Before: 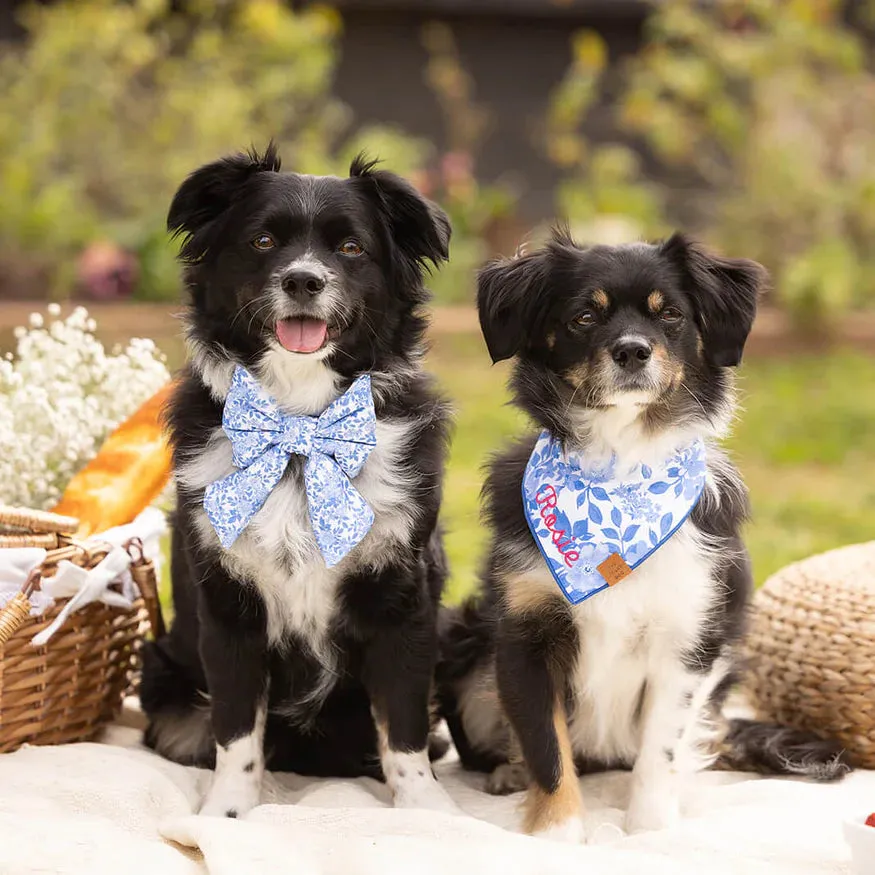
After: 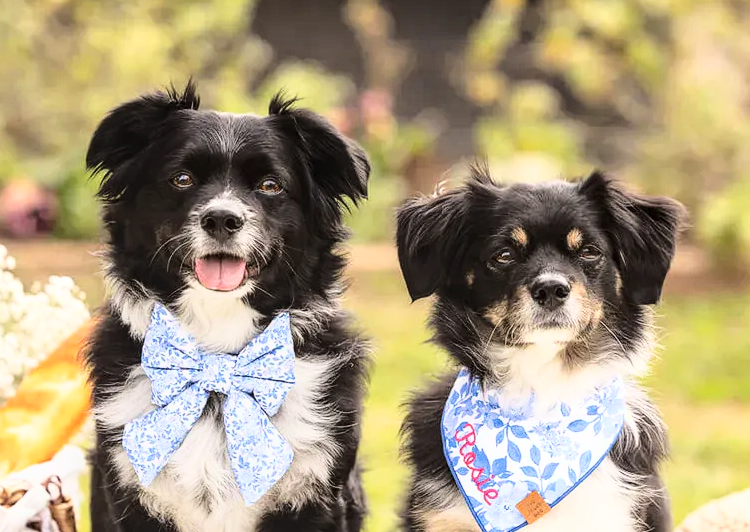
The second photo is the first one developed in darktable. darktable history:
contrast brightness saturation: saturation -0.101
local contrast: on, module defaults
base curve: curves: ch0 [(0, 0) (0.036, 0.037) (0.121, 0.228) (0.46, 0.76) (0.859, 0.983) (1, 1)]
crop and rotate: left 9.306%, top 7.122%, right 4.873%, bottom 32.02%
